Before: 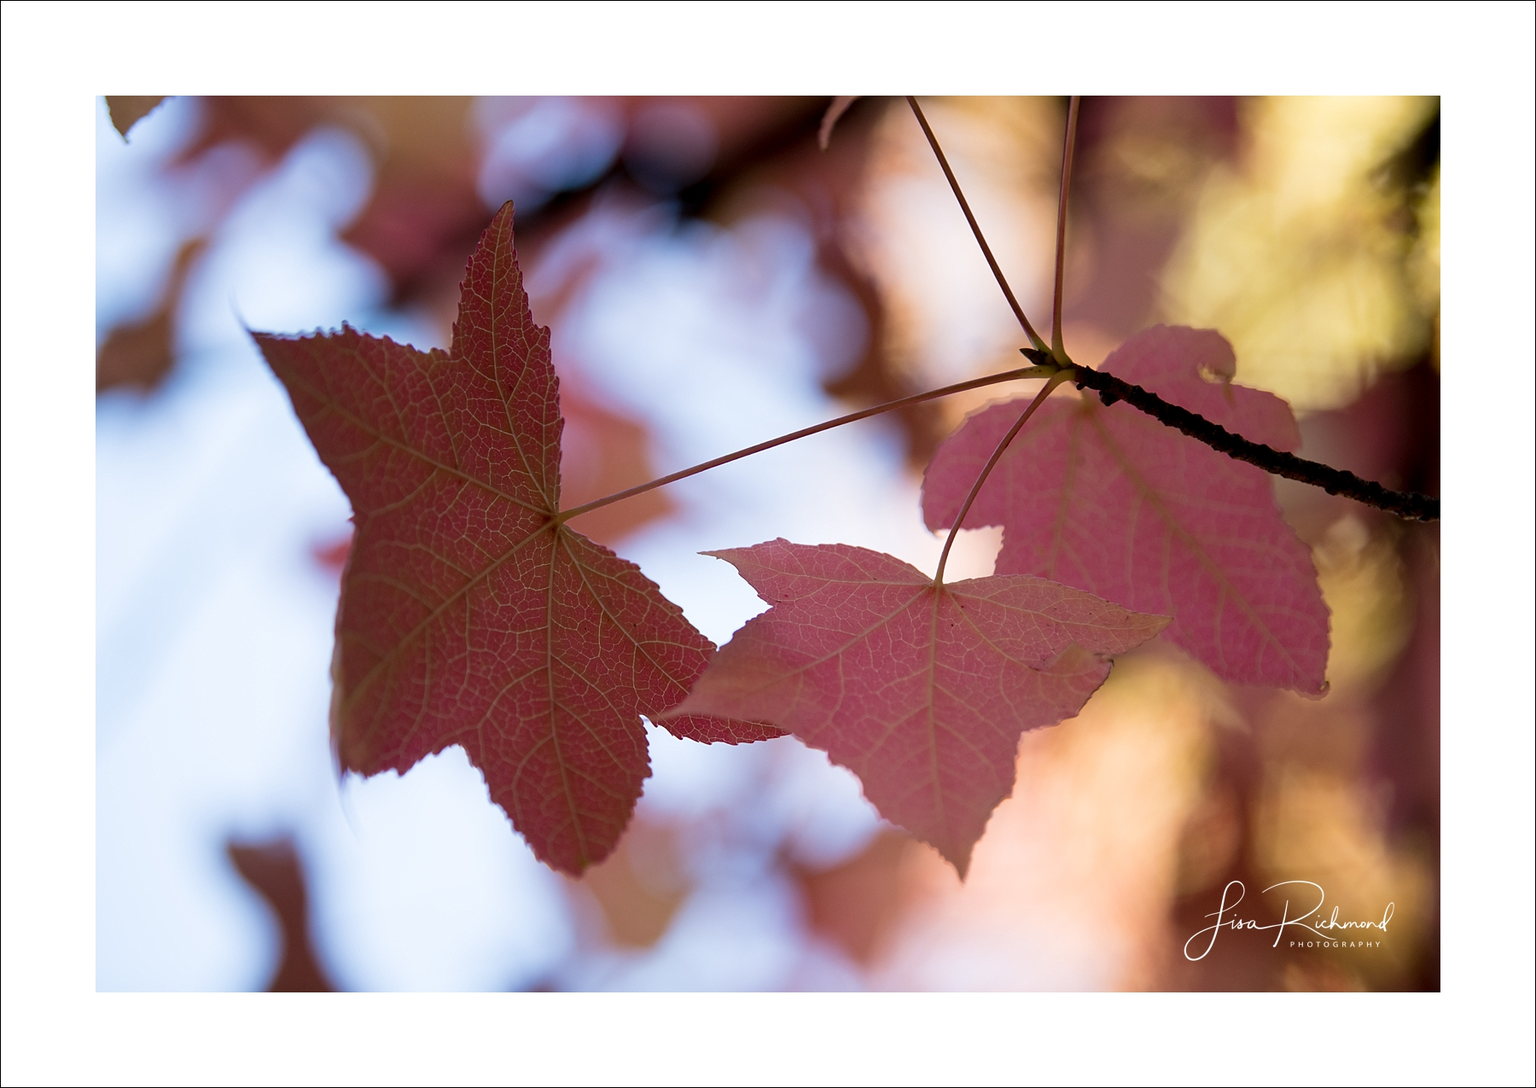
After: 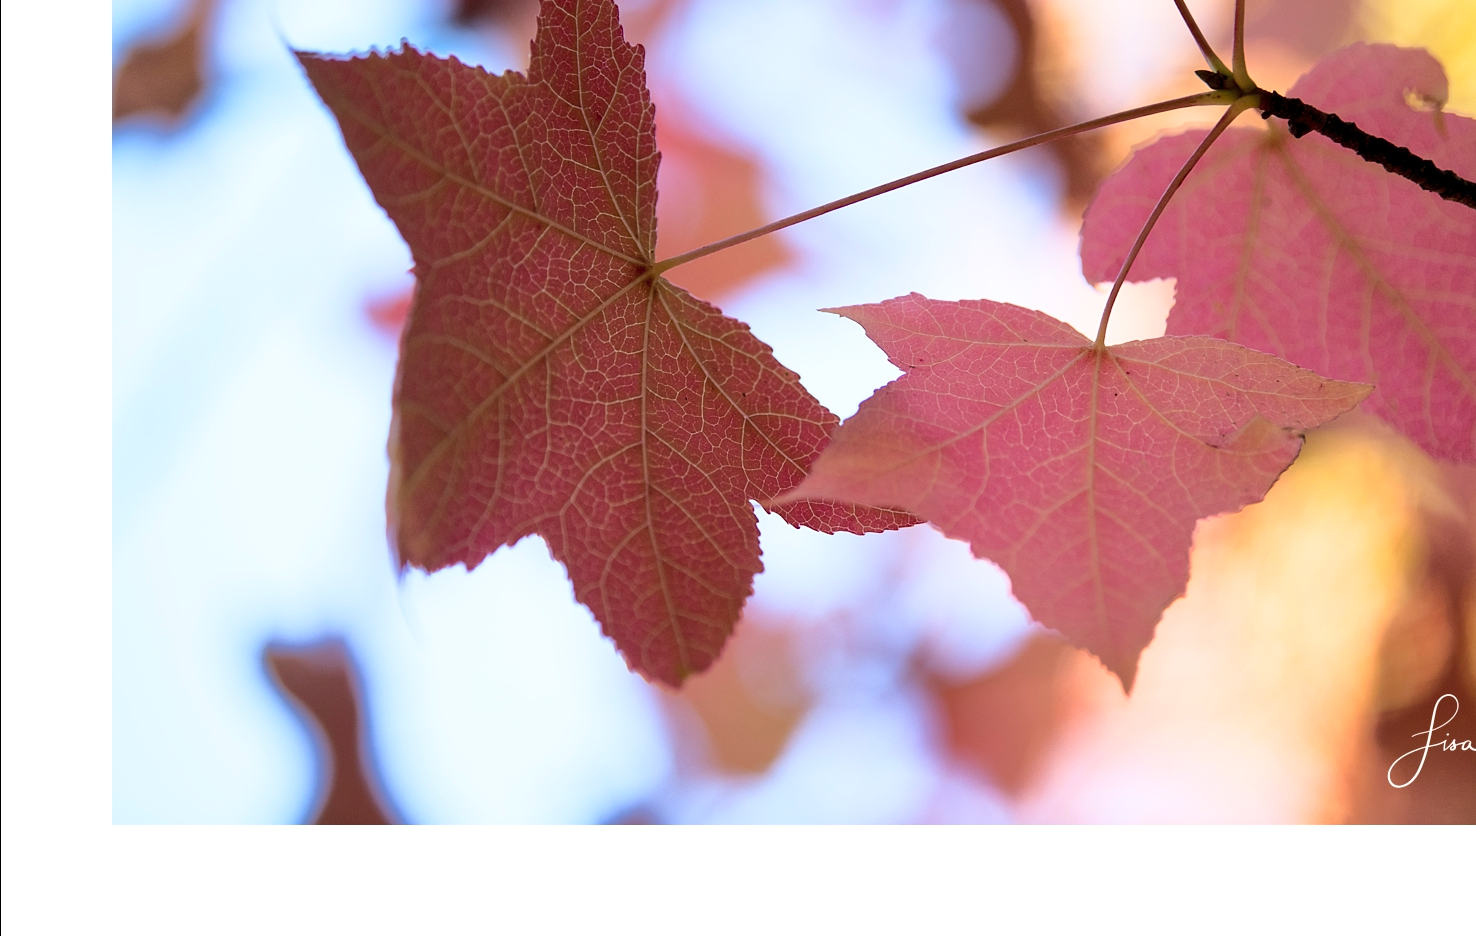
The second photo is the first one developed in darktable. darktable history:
crop: top 26.531%, right 17.959%
shadows and highlights: on, module defaults
base curve: curves: ch0 [(0, 0) (0.028, 0.03) (0.121, 0.232) (0.46, 0.748) (0.859, 0.968) (1, 1)]
